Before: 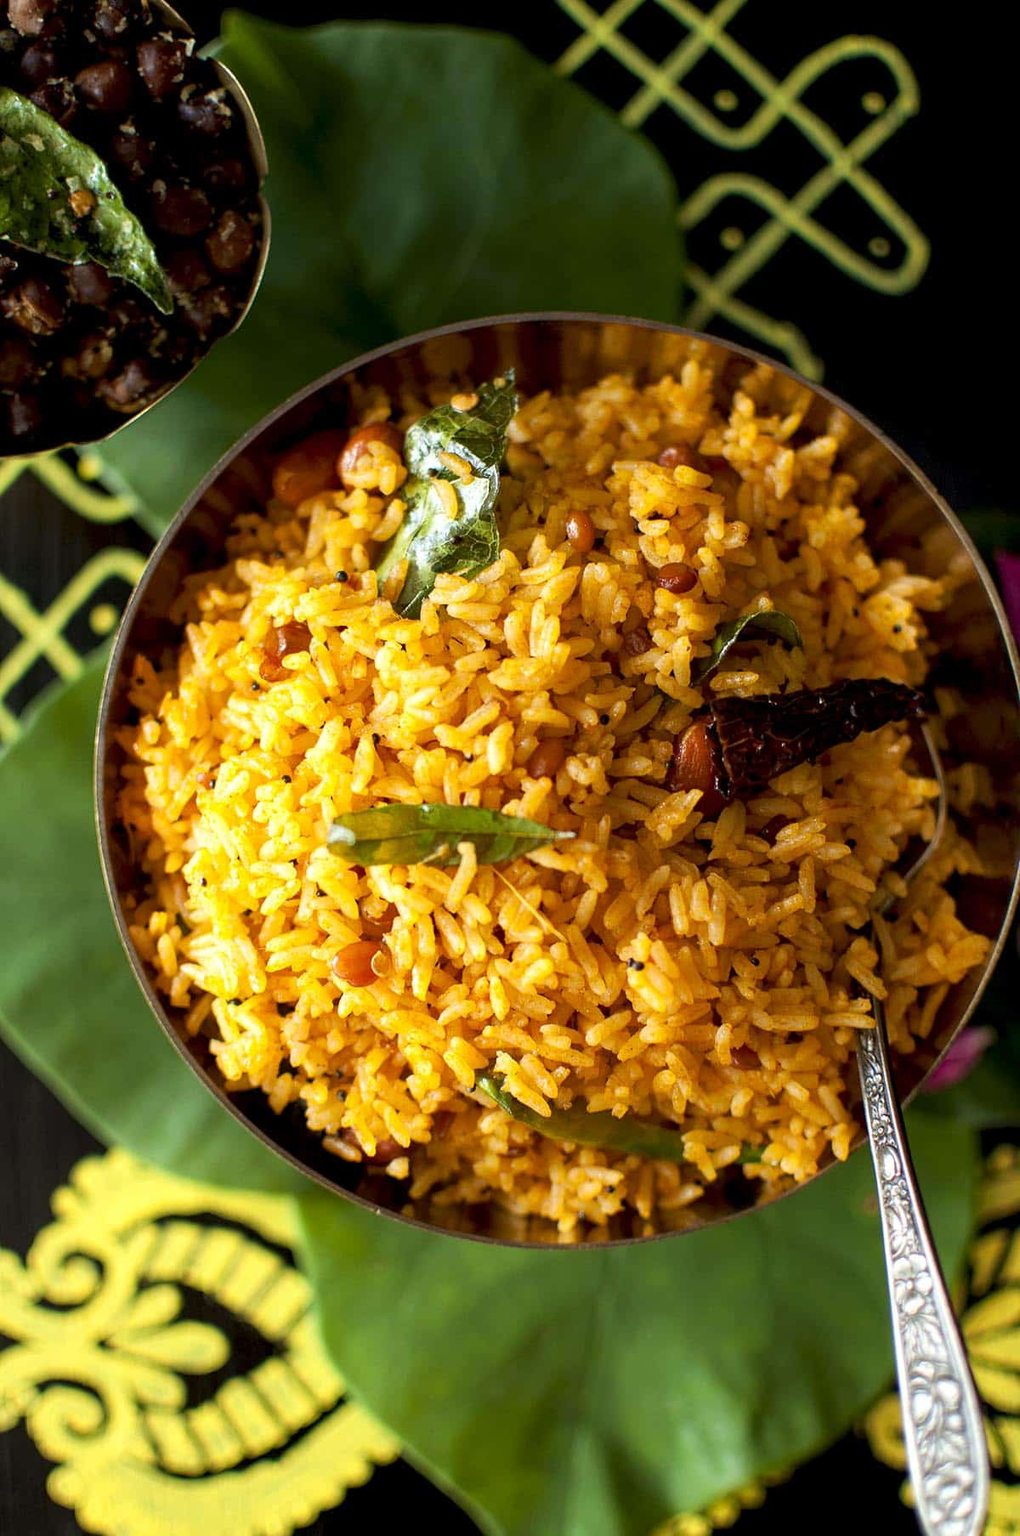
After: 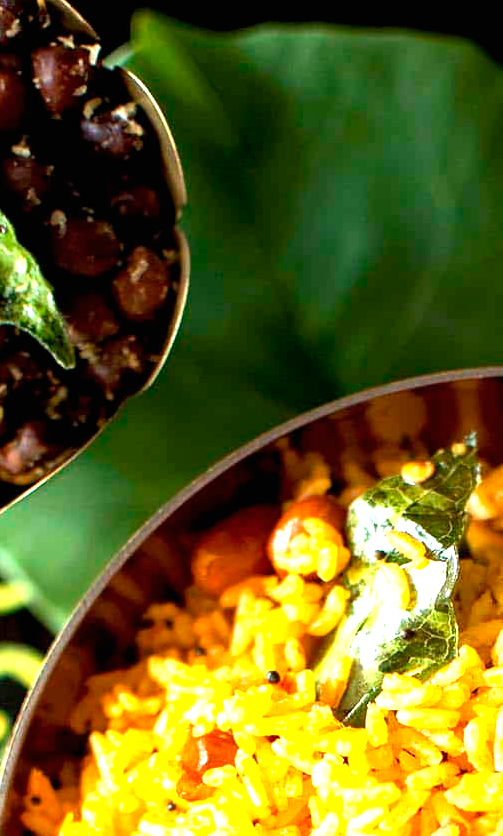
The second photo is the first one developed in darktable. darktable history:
exposure: black level correction 0, exposure 1.2 EV, compensate highlight preservation false
crop and rotate: left 10.817%, top 0.062%, right 47.194%, bottom 53.626%
